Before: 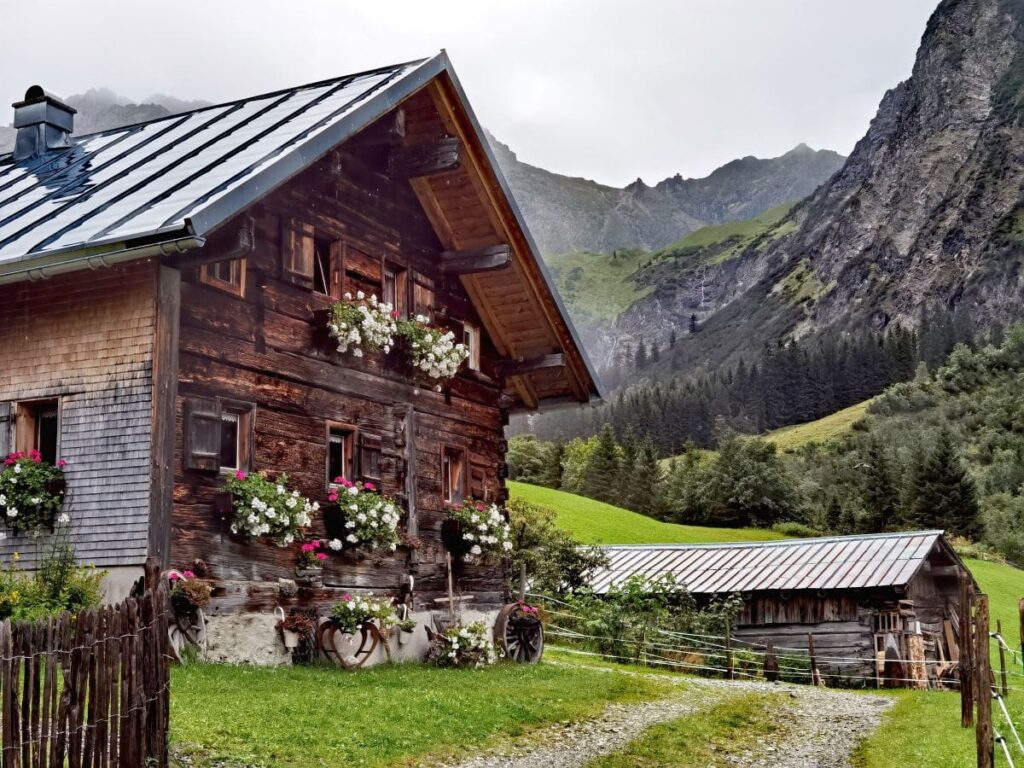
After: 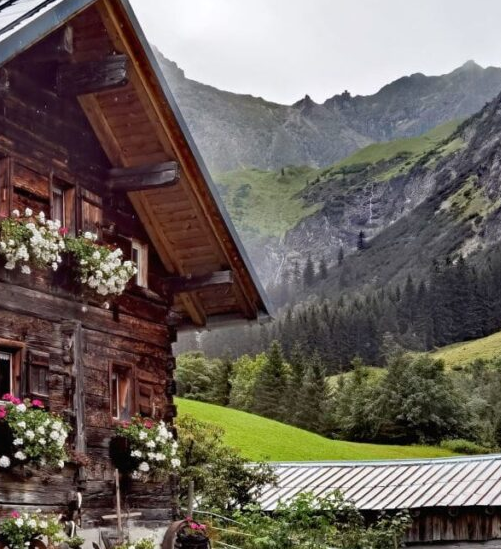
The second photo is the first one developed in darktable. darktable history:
crop: left 32.478%, top 10.924%, right 18.524%, bottom 17.495%
exposure: compensate highlight preservation false
